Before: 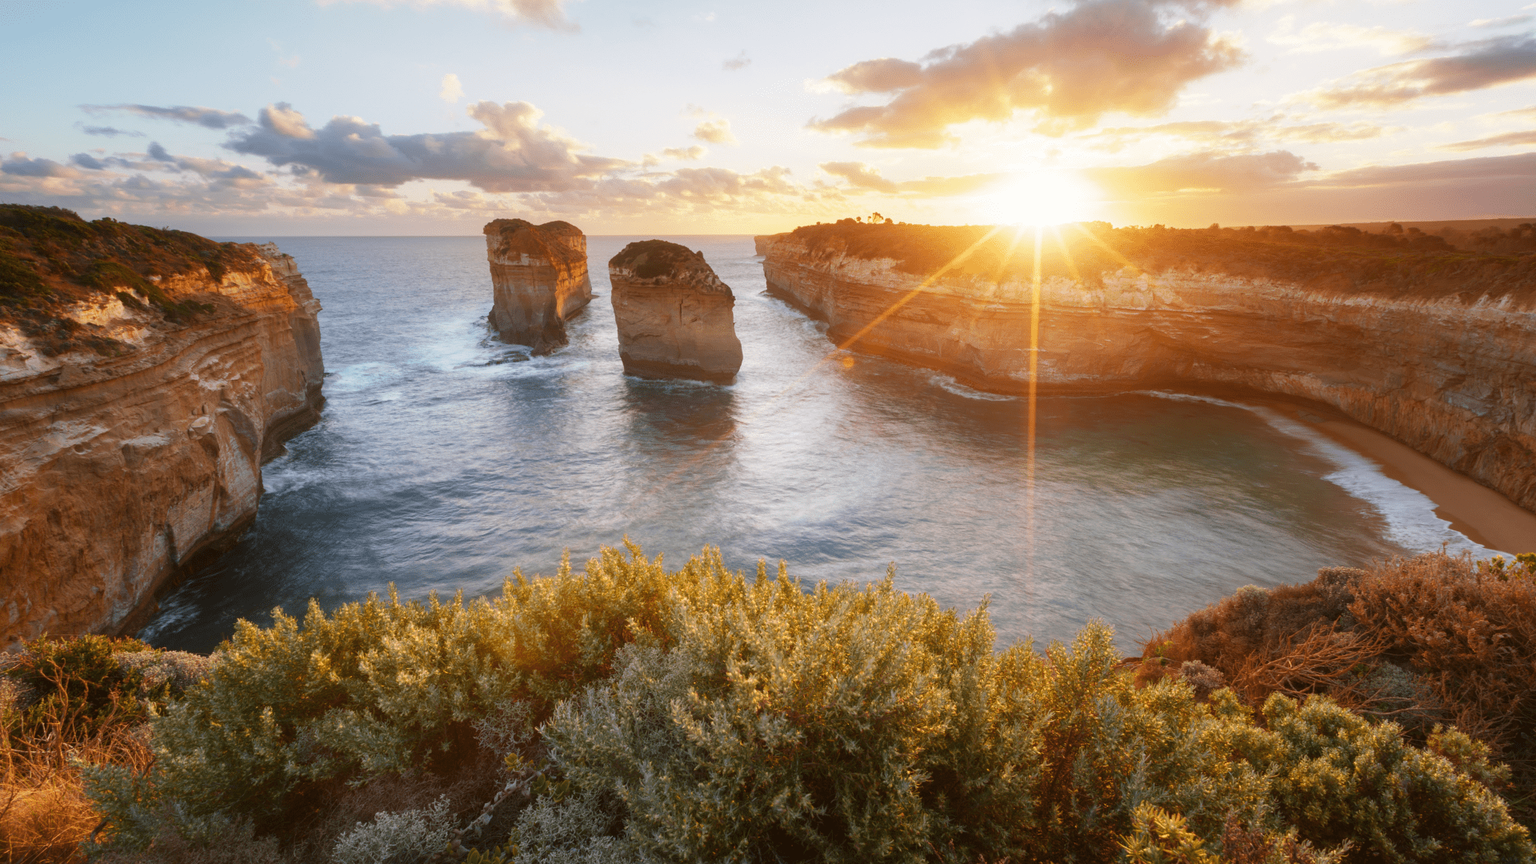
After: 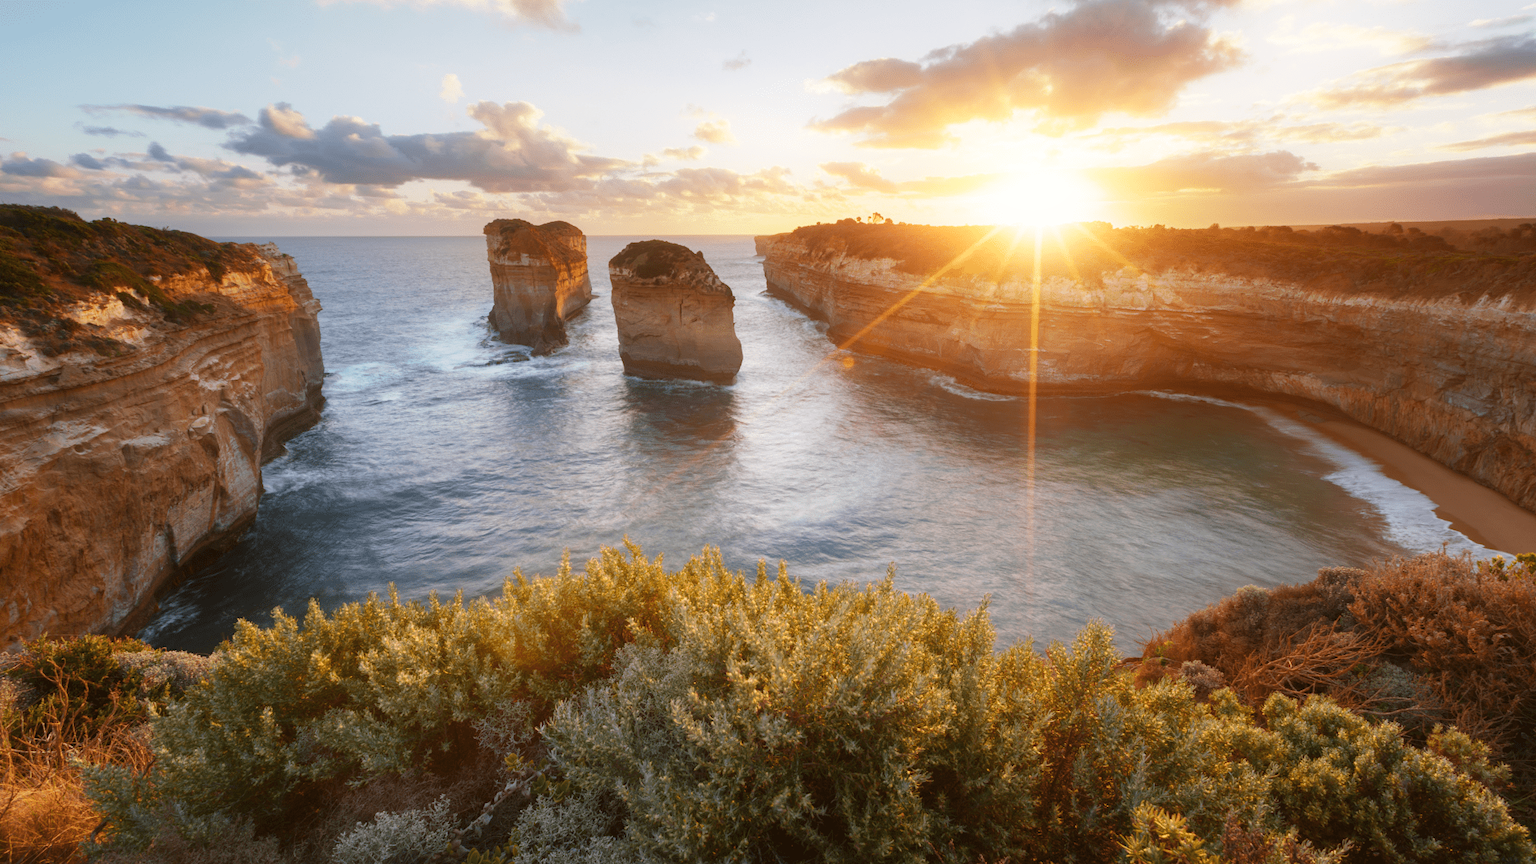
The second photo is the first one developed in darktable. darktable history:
white balance: emerald 1
bloom: size 9%, threshold 100%, strength 7%
